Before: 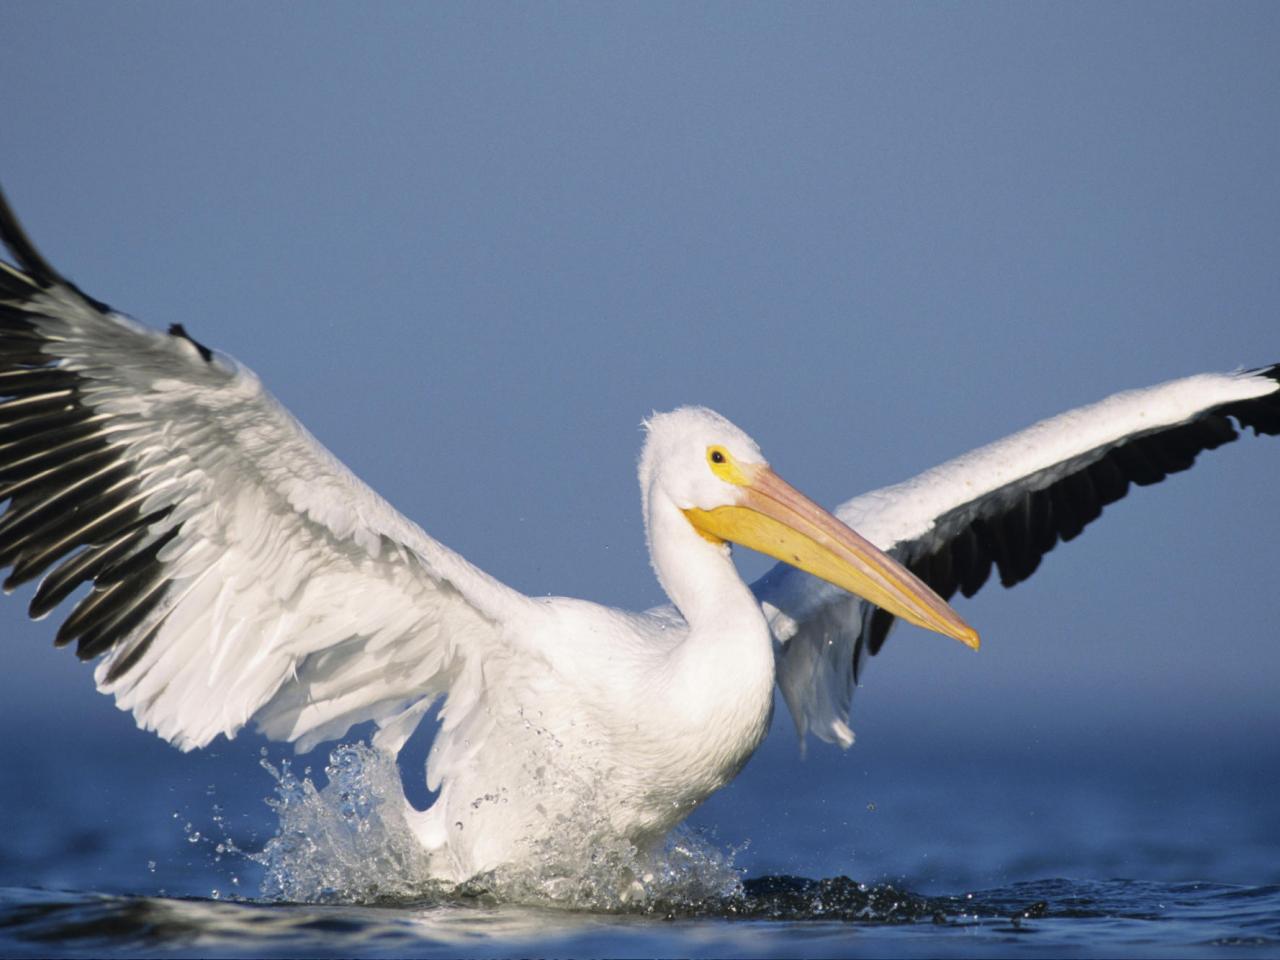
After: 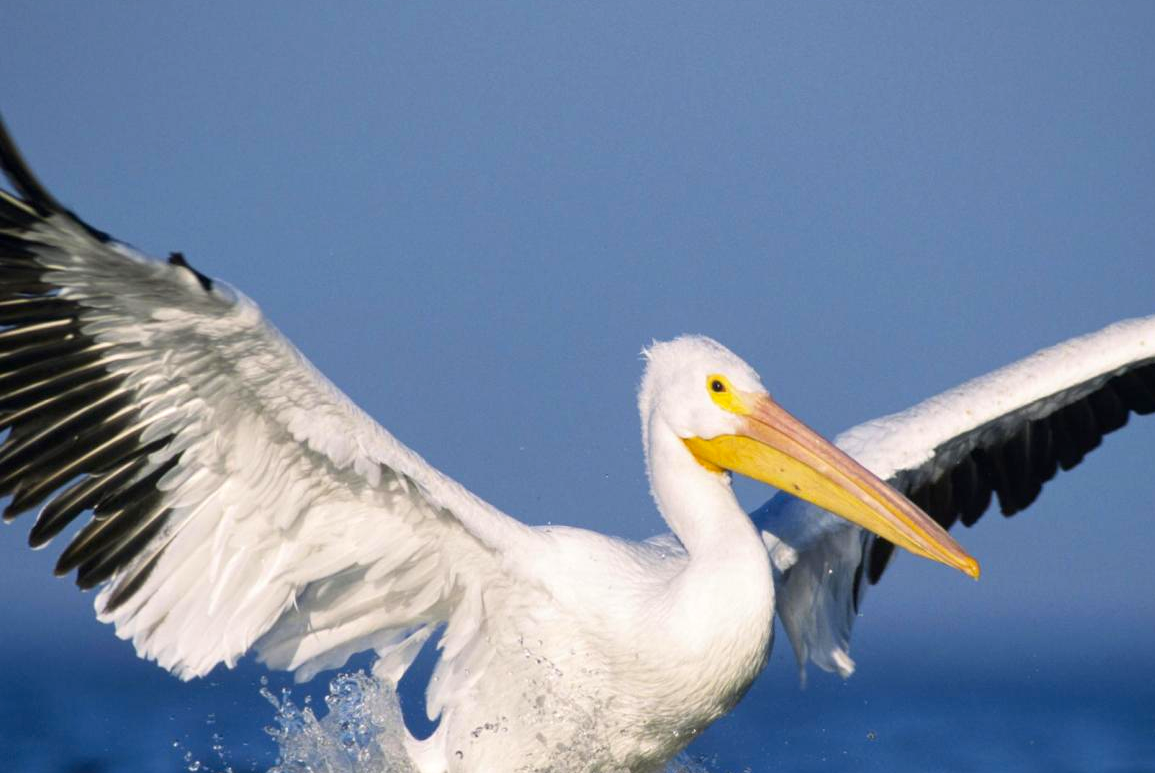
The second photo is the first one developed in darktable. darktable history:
local contrast: highlights 100%, shadows 100%, detail 120%, midtone range 0.2
contrast brightness saturation: contrast 0.09, saturation 0.28
crop: top 7.49%, right 9.717%, bottom 11.943%
tone equalizer: on, module defaults
